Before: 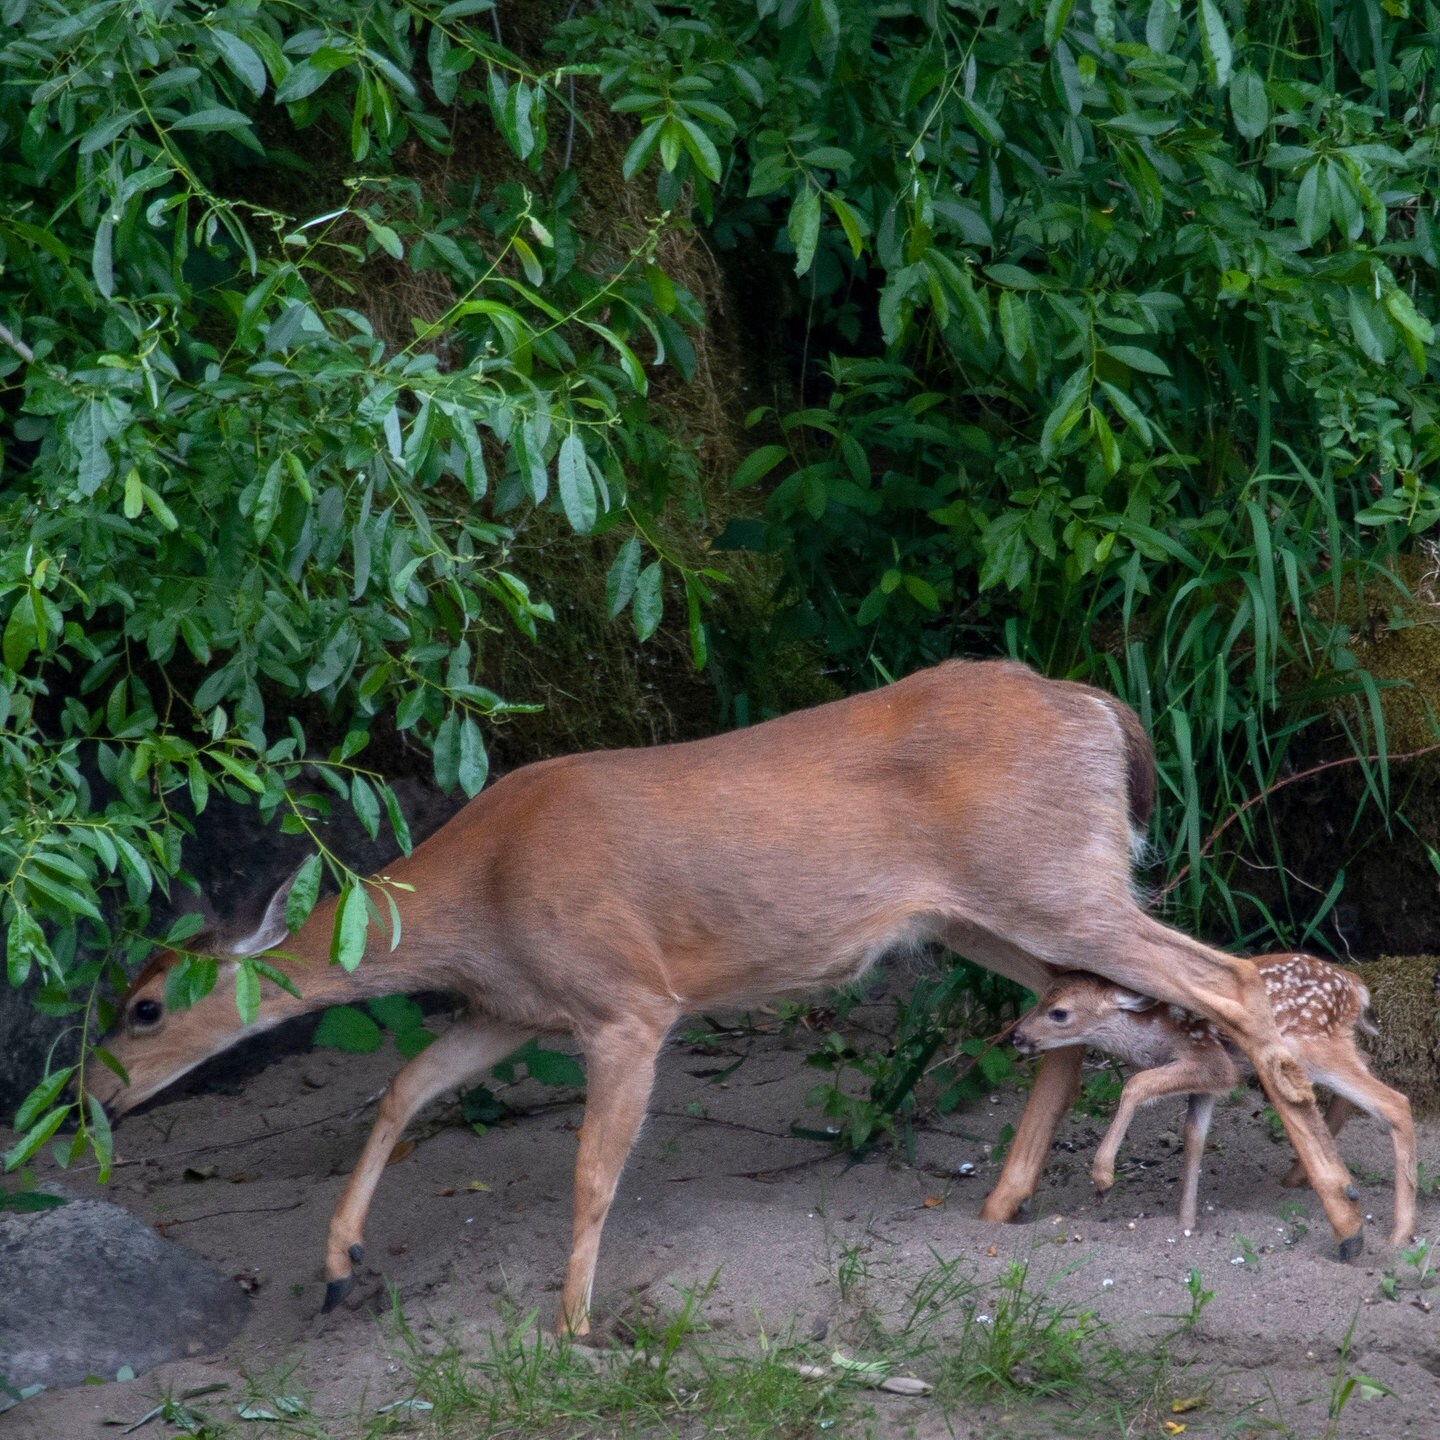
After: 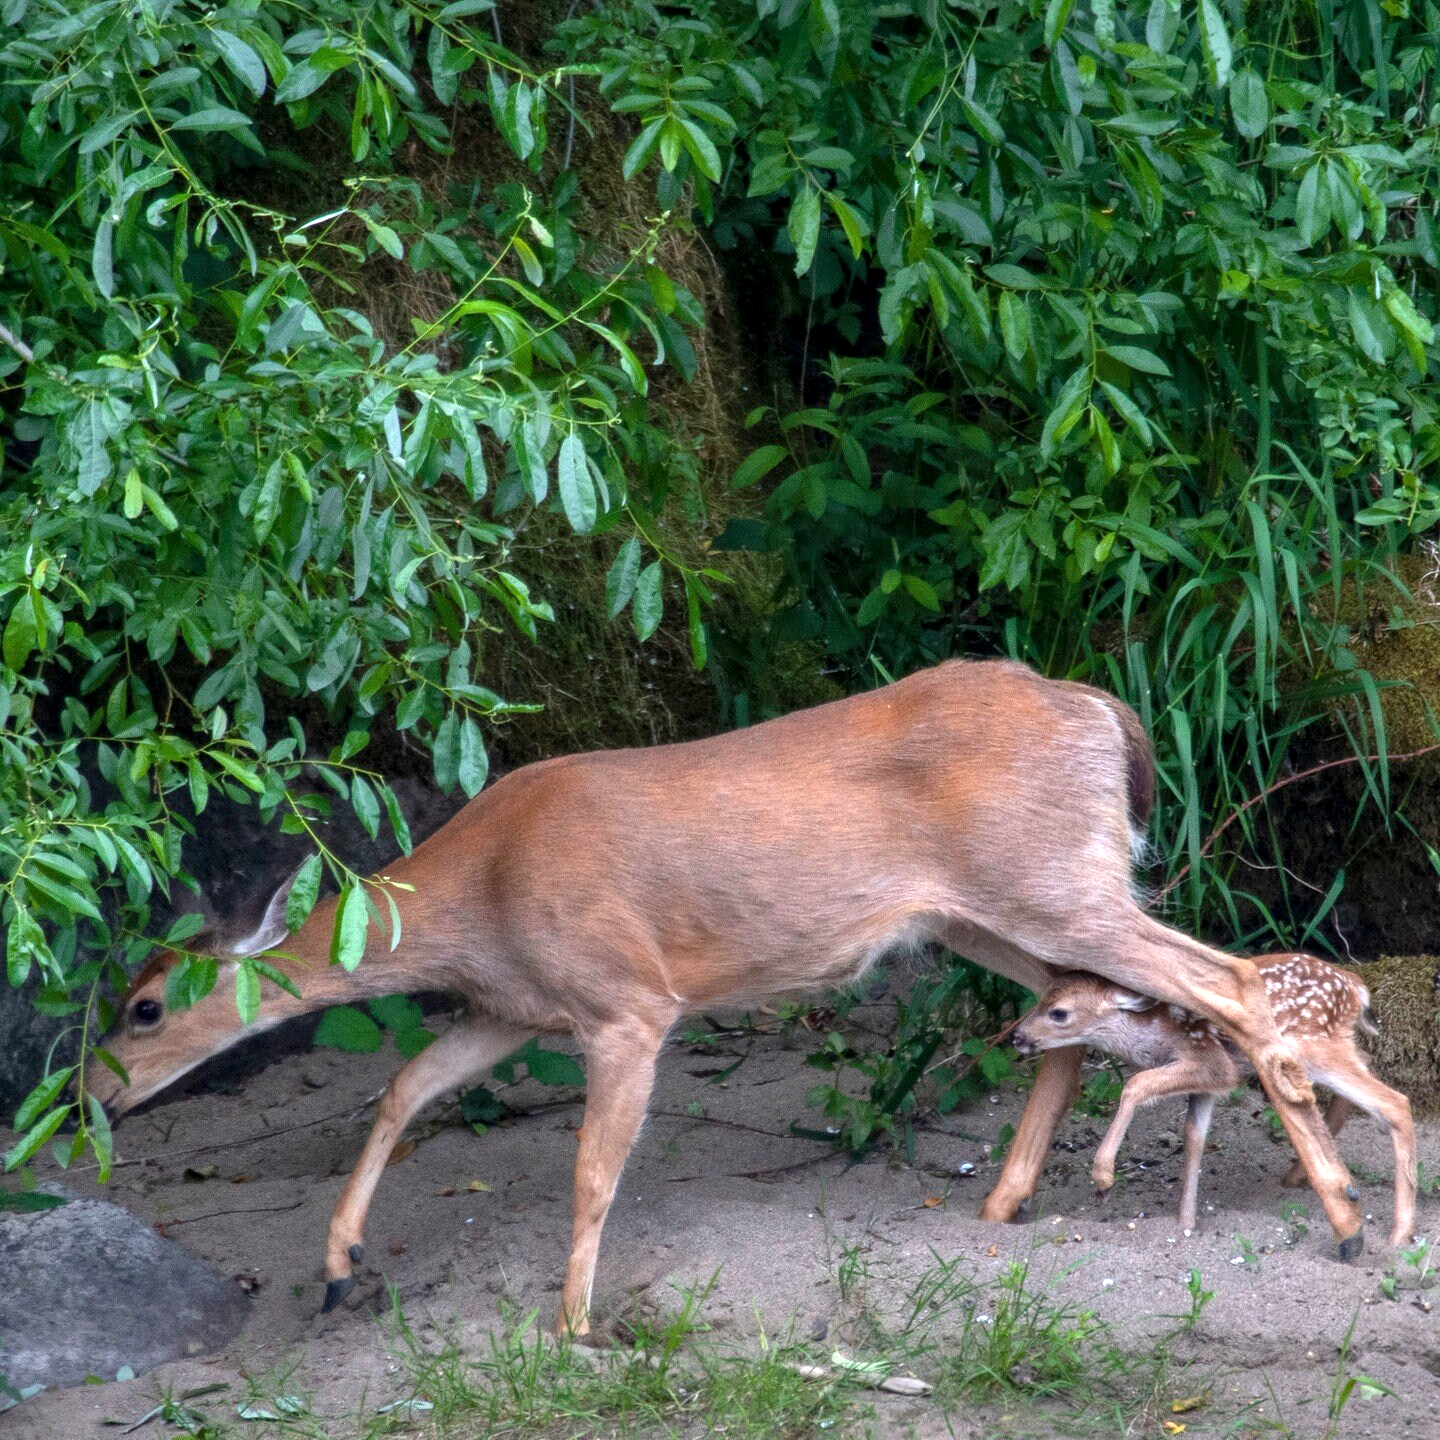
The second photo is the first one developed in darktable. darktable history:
local contrast: highlights 100%, shadows 100%, detail 120%, midtone range 0.2
exposure: black level correction 0, exposure 0.7 EV, compensate exposure bias true, compensate highlight preservation false
